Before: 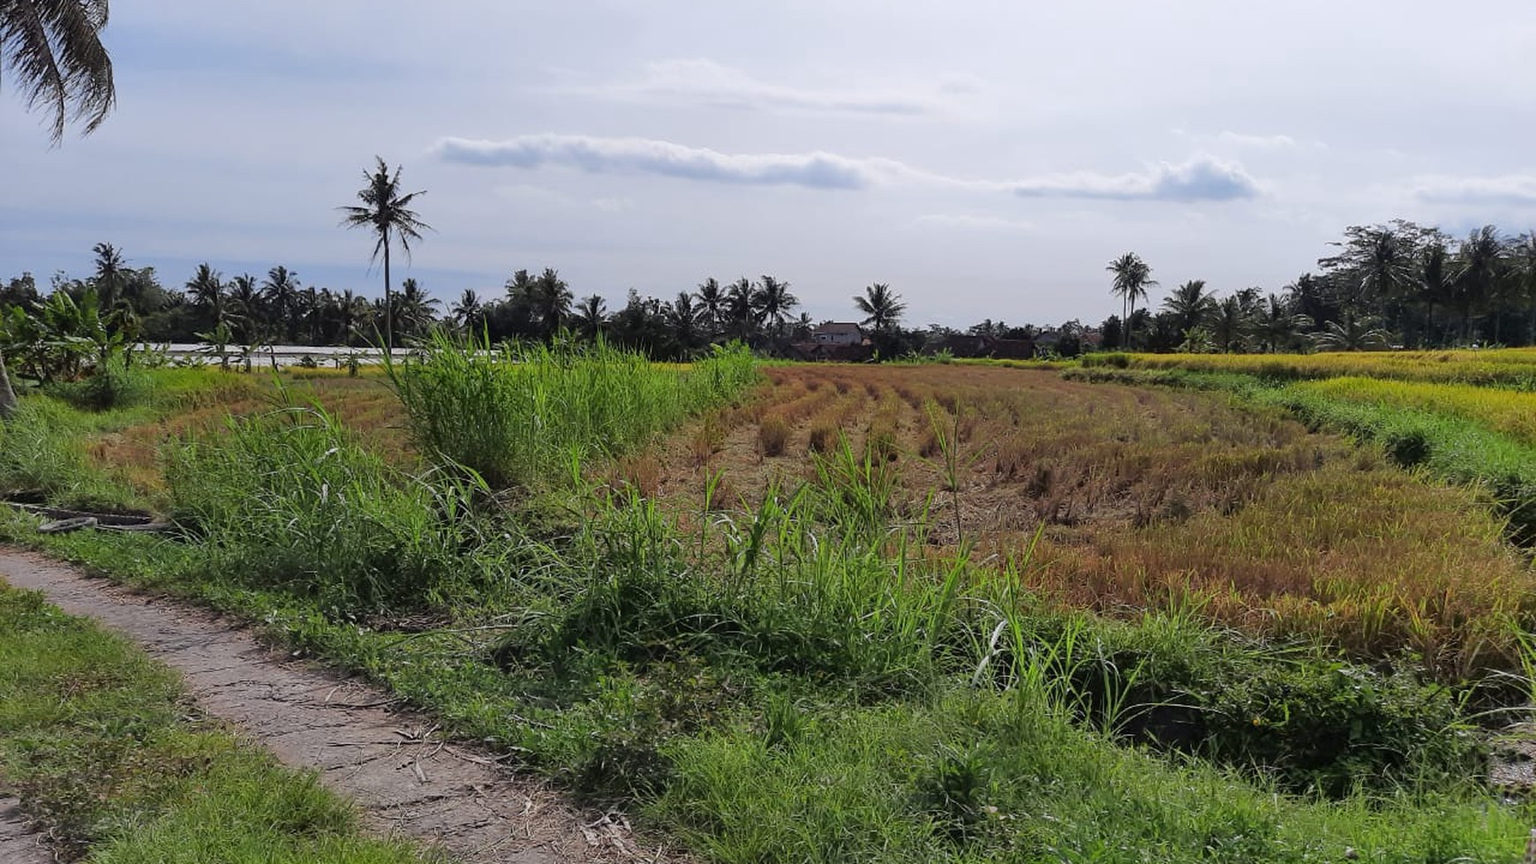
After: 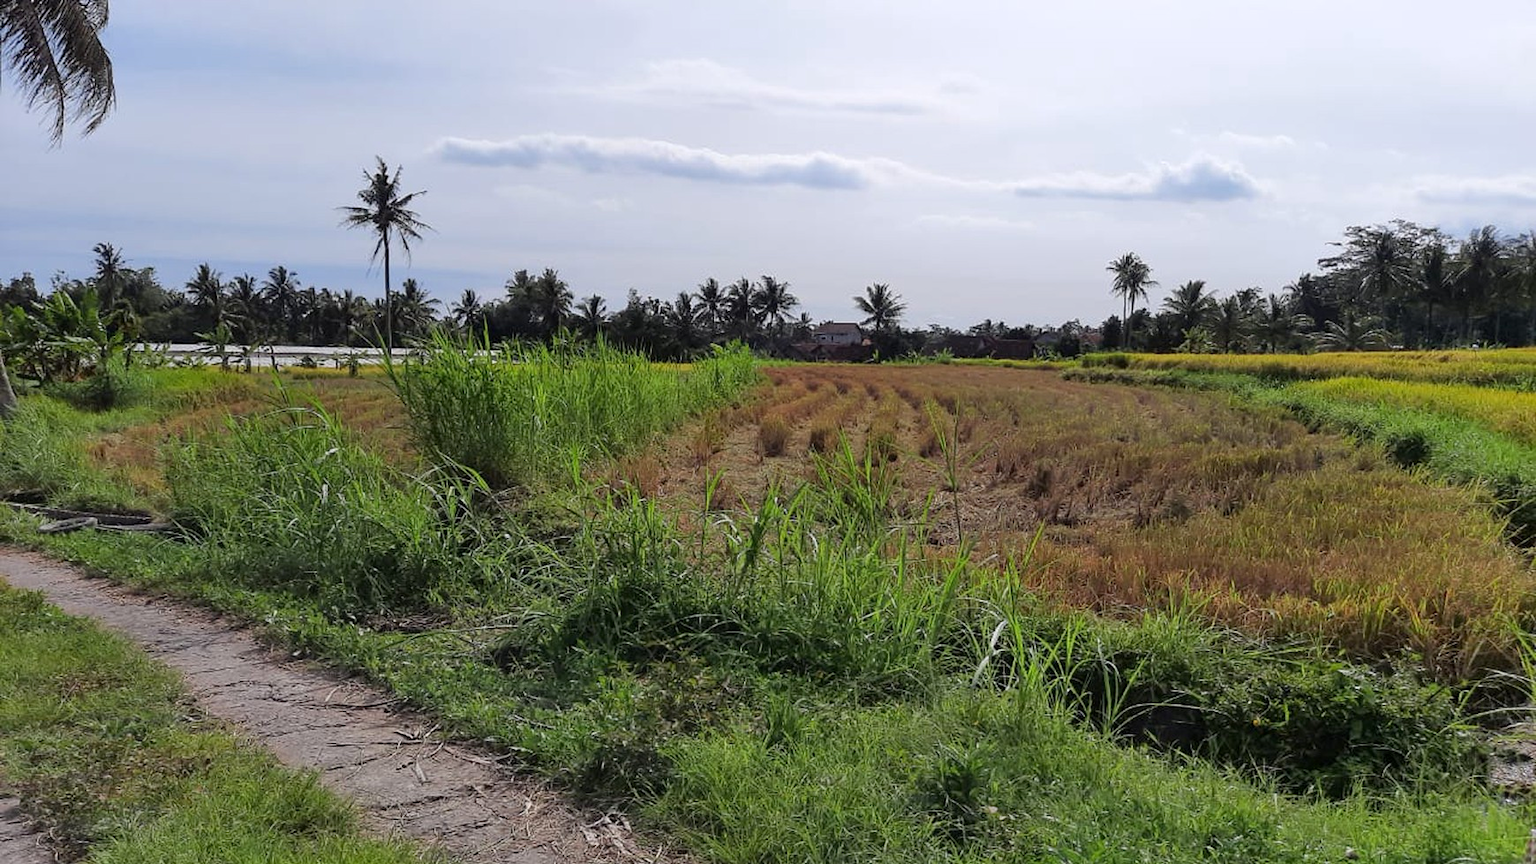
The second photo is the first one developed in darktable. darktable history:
exposure: black level correction 0.001, exposure 0.141 EV, compensate highlight preservation false
